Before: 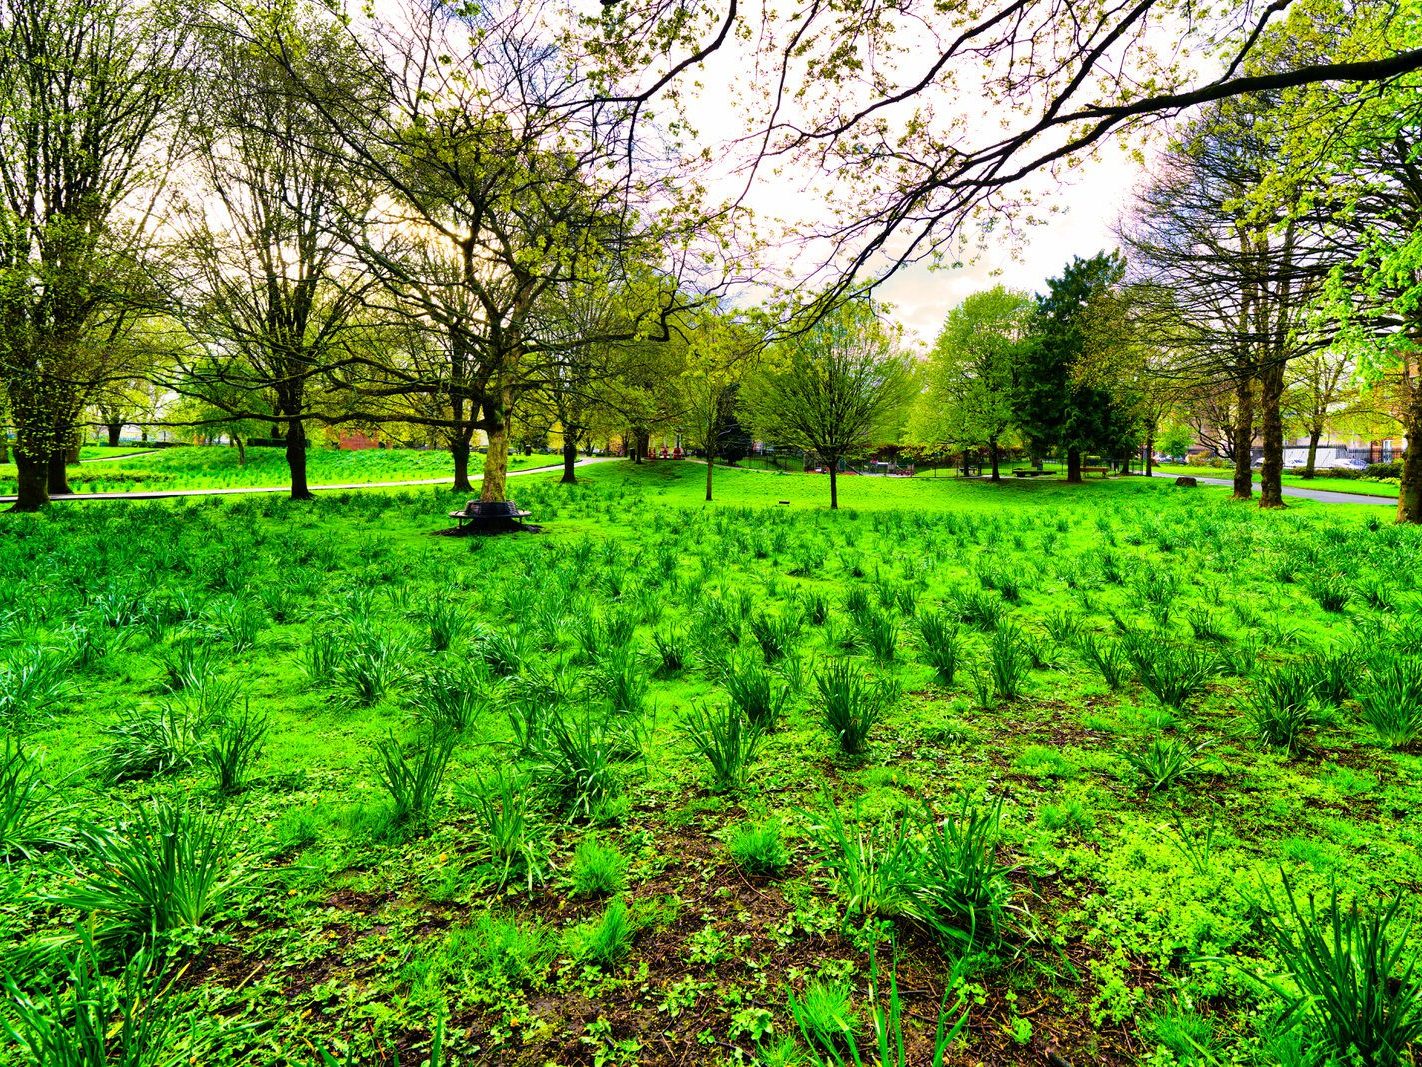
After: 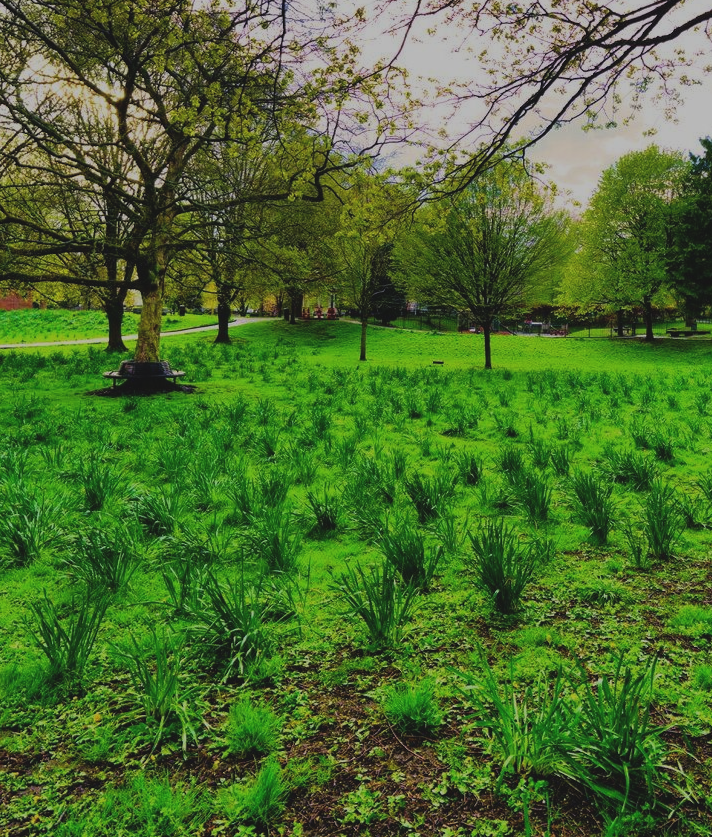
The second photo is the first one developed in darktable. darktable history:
exposure: black level correction -0.016, exposure -1.054 EV, compensate highlight preservation false
crop and rotate: angle 0.022°, left 24.347%, top 13.113%, right 25.51%, bottom 8.334%
